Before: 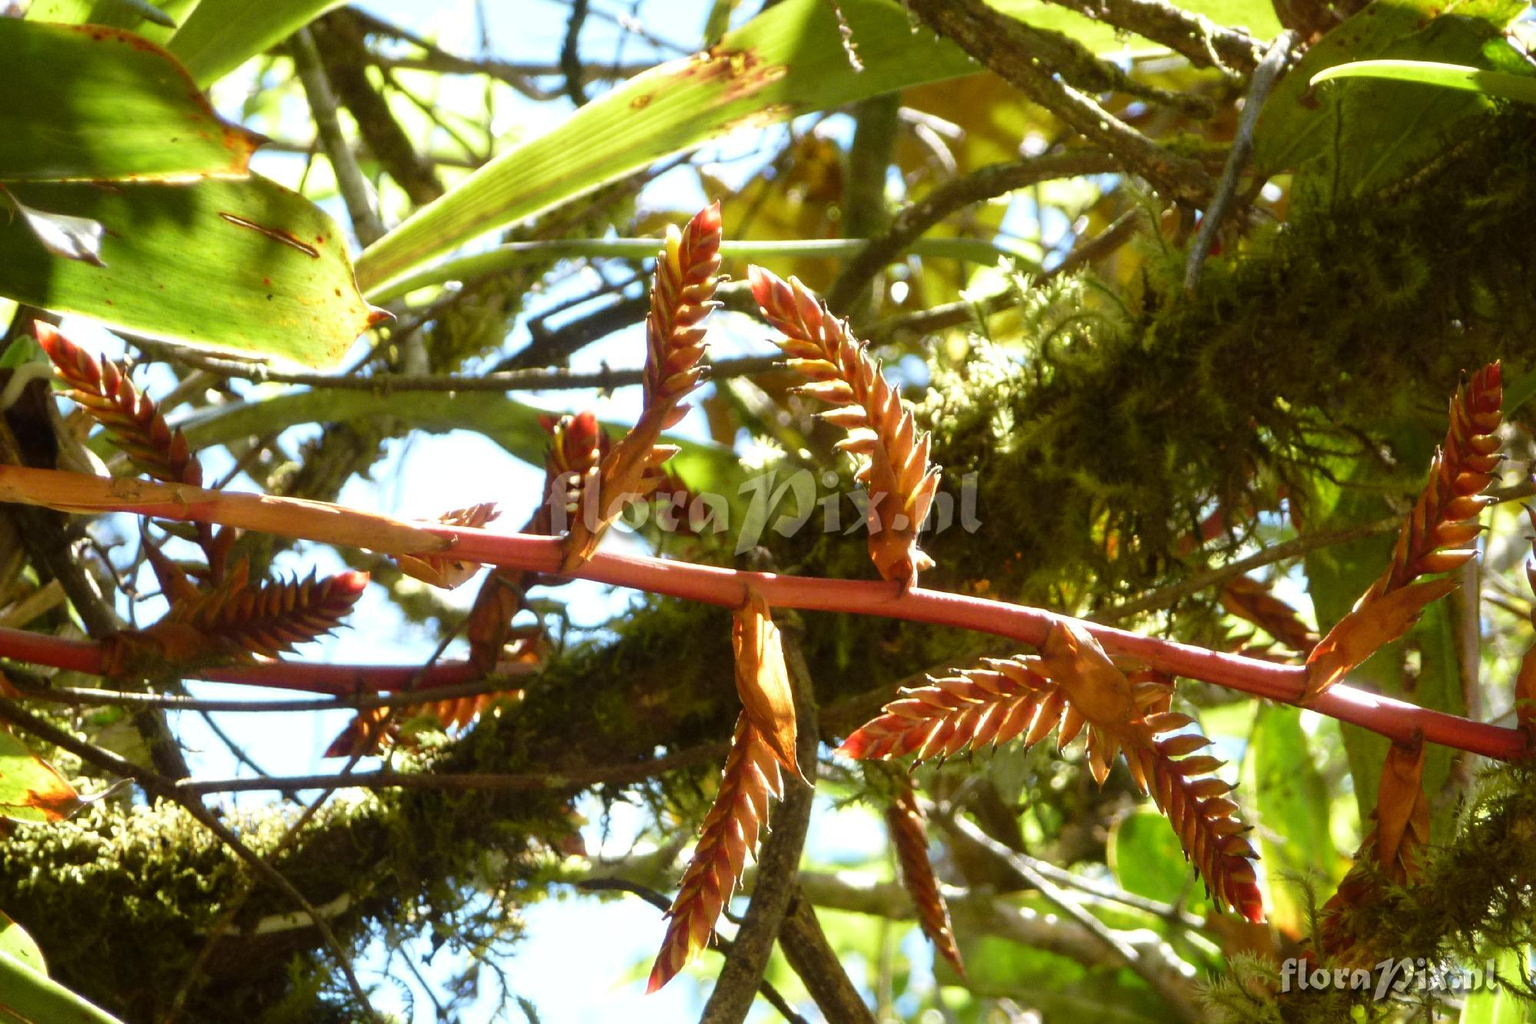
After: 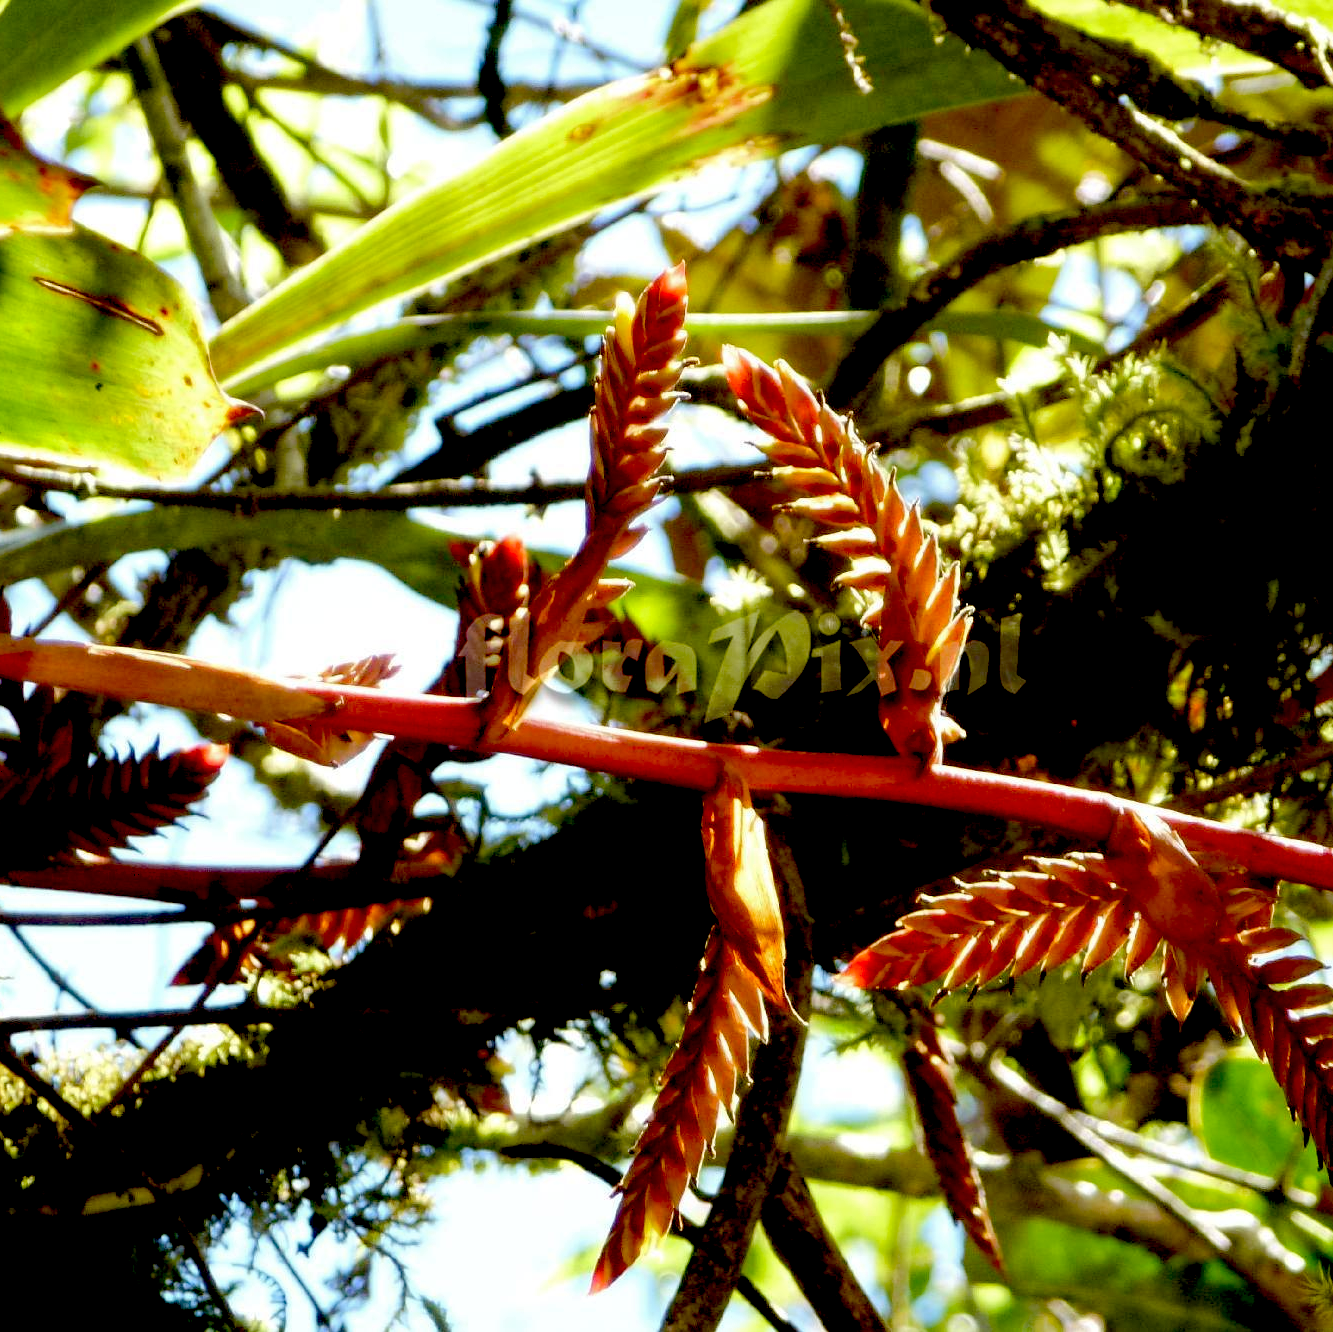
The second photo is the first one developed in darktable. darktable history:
crop and rotate: left 12.648%, right 20.685%
base curve: curves: ch0 [(0, 0) (0.262, 0.32) (0.722, 0.705) (1, 1)]
contrast brightness saturation: contrast 0.03, brightness -0.04
exposure: black level correction 0.056, compensate highlight preservation false
